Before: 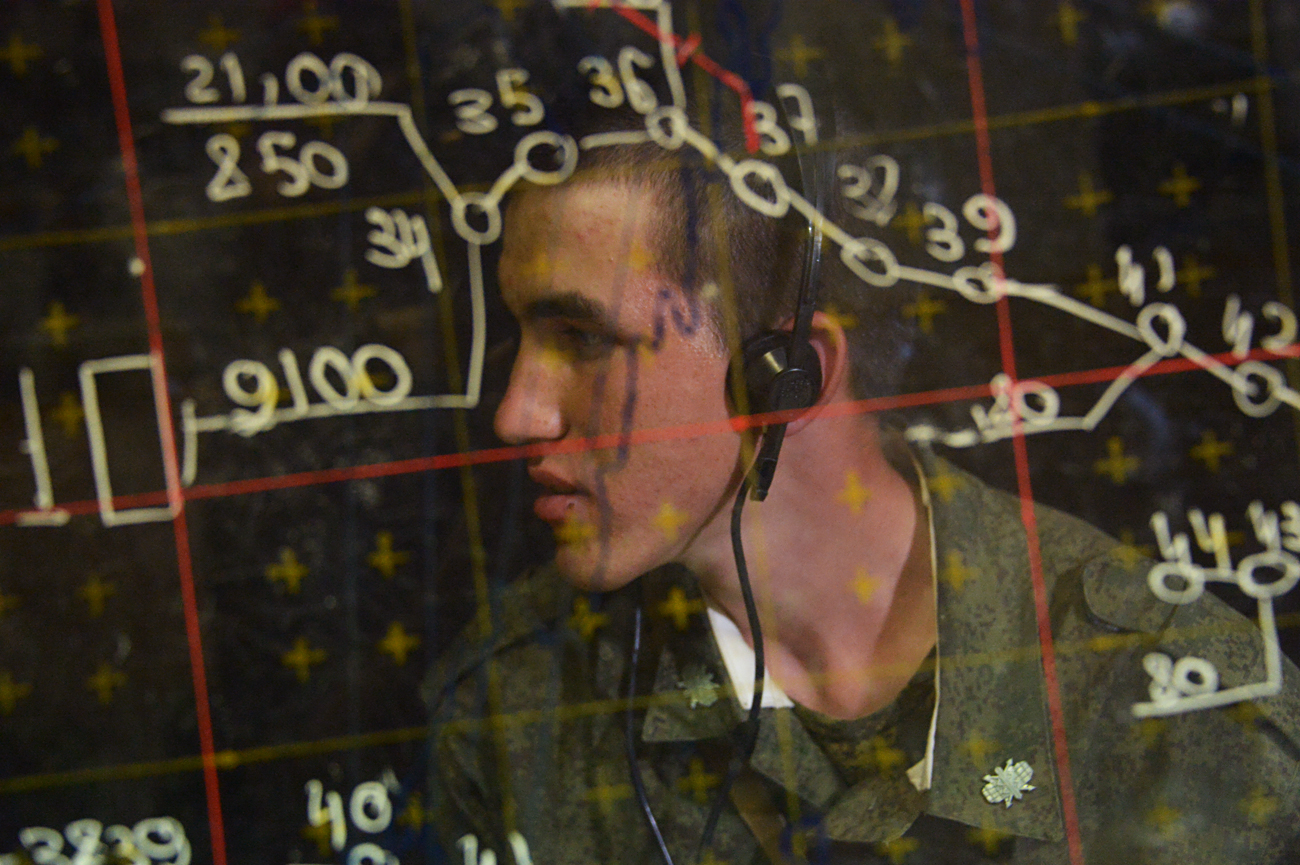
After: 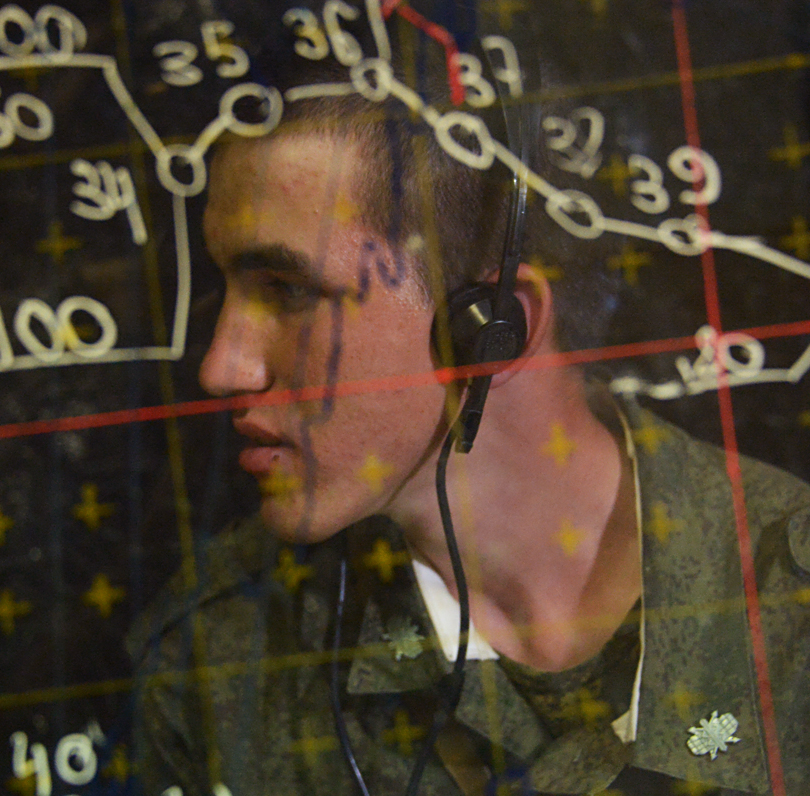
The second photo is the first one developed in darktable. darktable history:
crop and rotate: left 22.767%, top 5.622%, right 14.852%, bottom 2.312%
